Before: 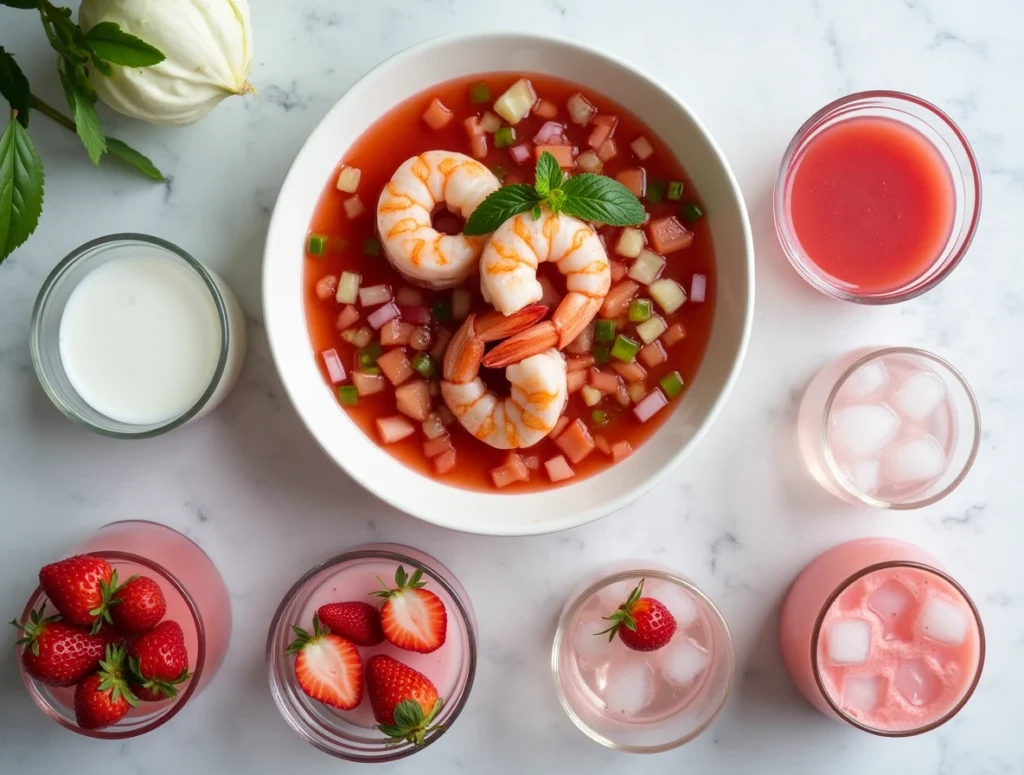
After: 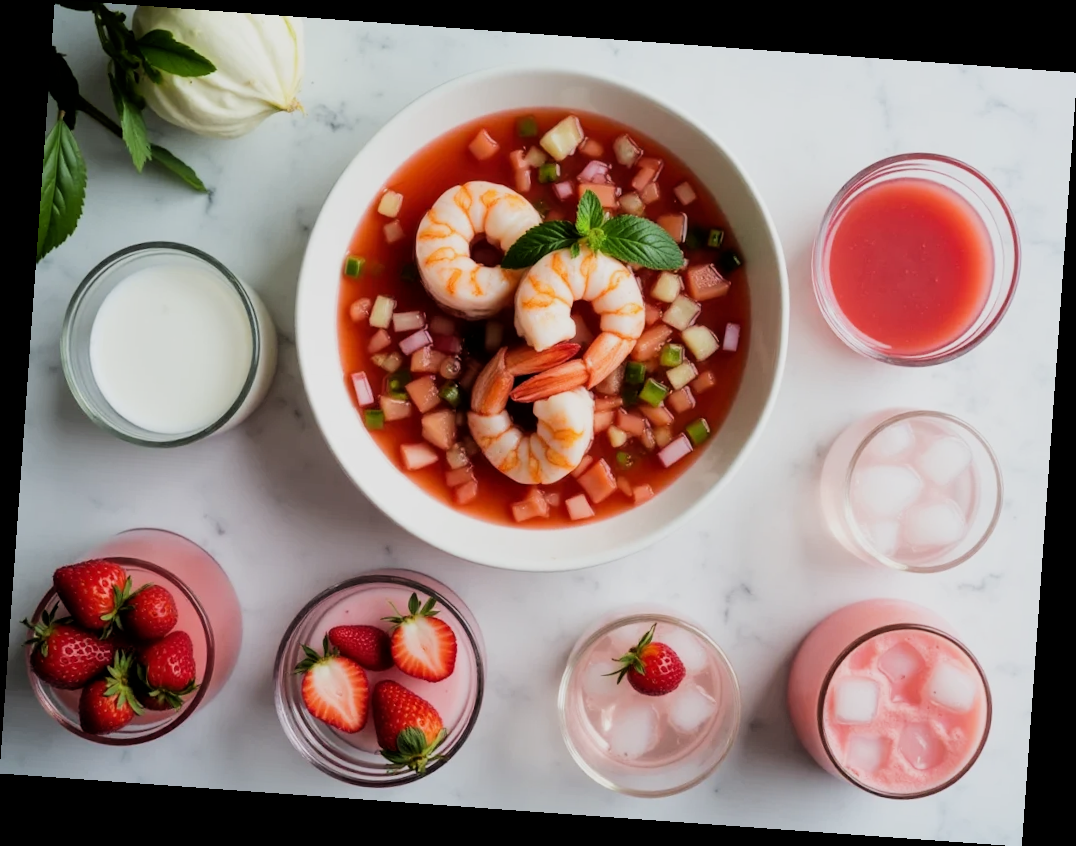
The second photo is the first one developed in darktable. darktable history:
rotate and perspective: rotation 4.1°, automatic cropping off
filmic rgb: black relative exposure -5 EV, hardness 2.88, contrast 1.3, highlights saturation mix -30%
